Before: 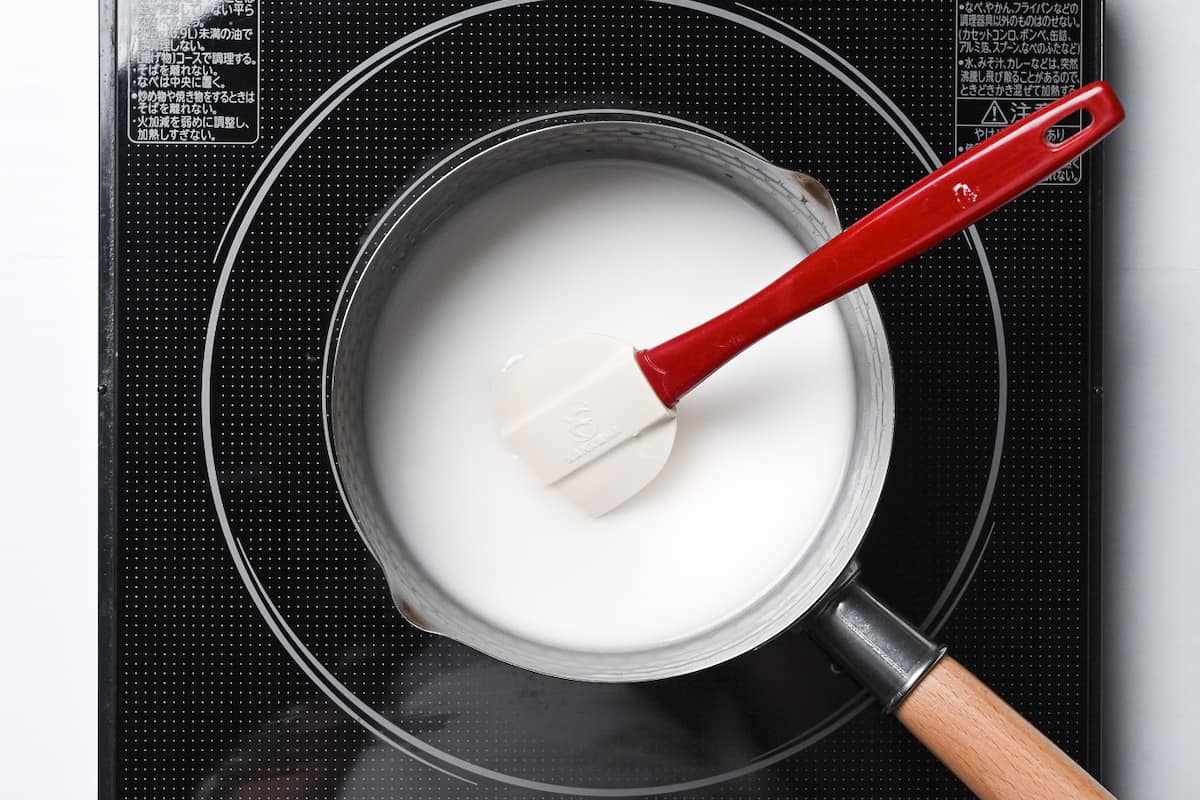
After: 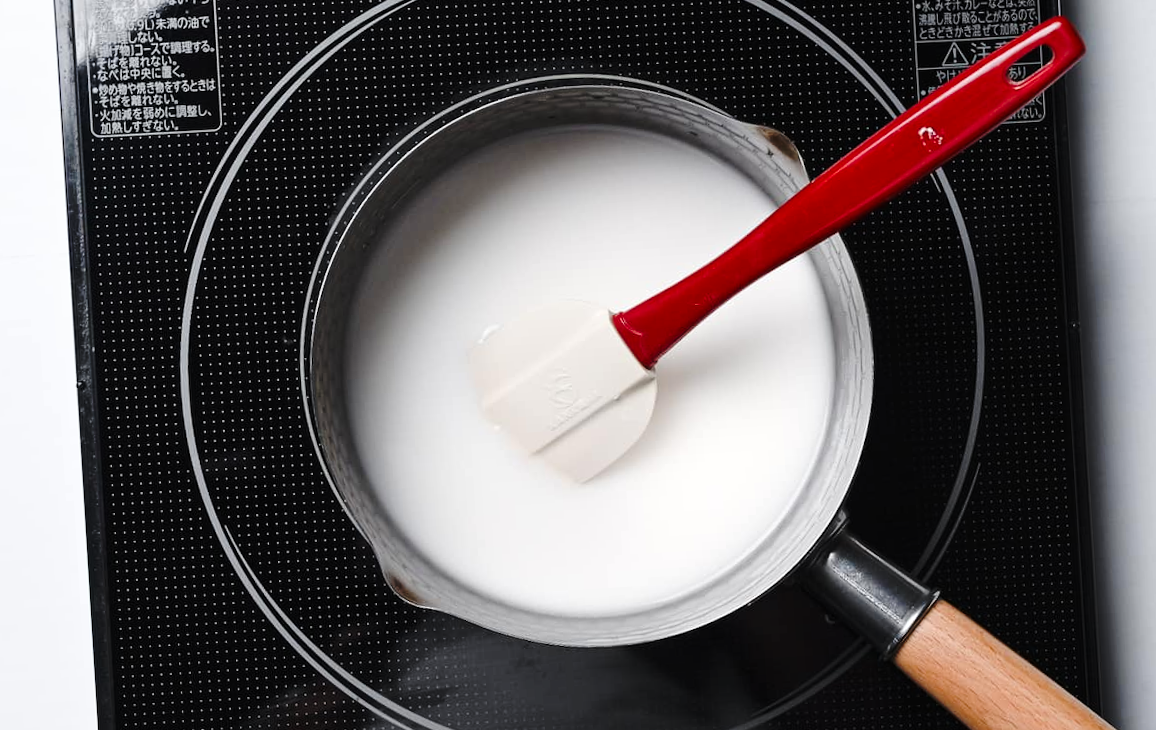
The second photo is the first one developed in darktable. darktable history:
rotate and perspective: rotation -3.52°, crop left 0.036, crop right 0.964, crop top 0.081, crop bottom 0.919
base curve: curves: ch0 [(0, 0) (0.073, 0.04) (0.157, 0.139) (0.492, 0.492) (0.758, 0.758) (1, 1)], preserve colors none
